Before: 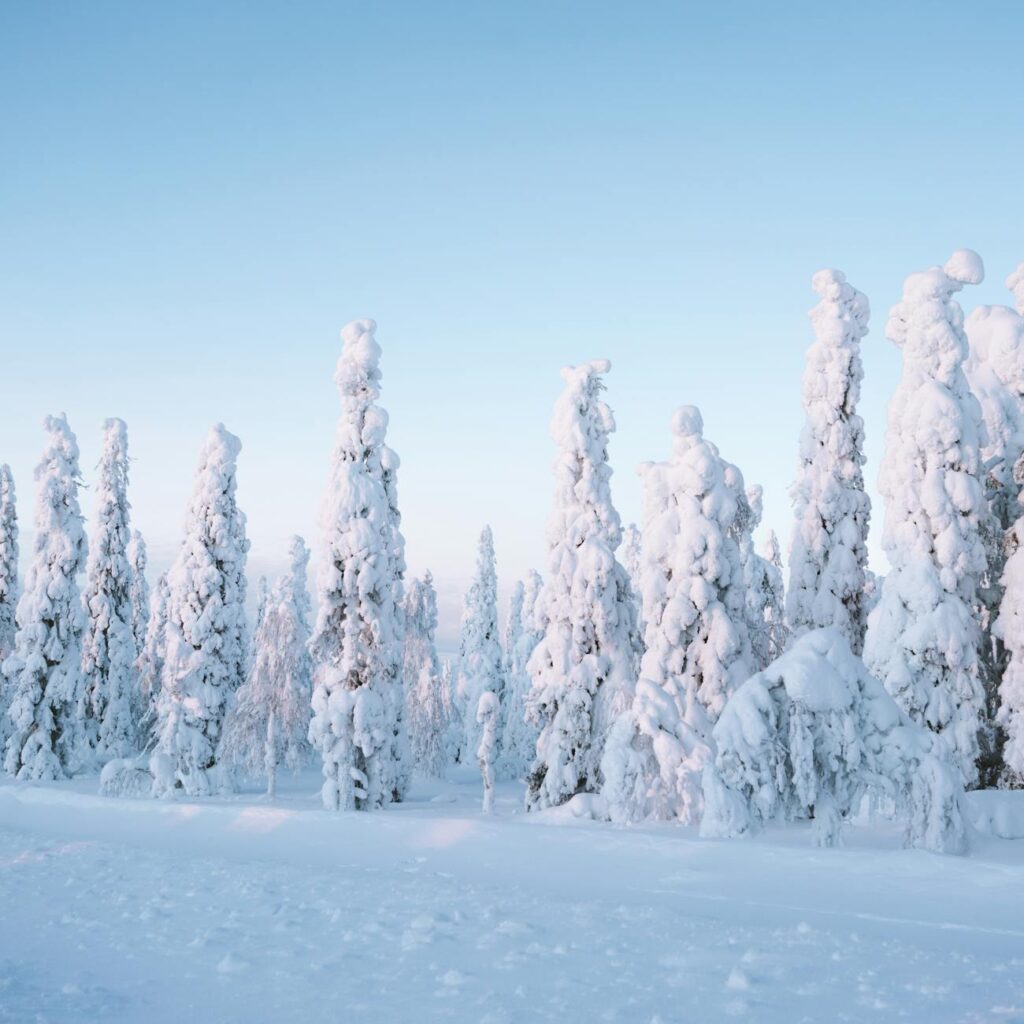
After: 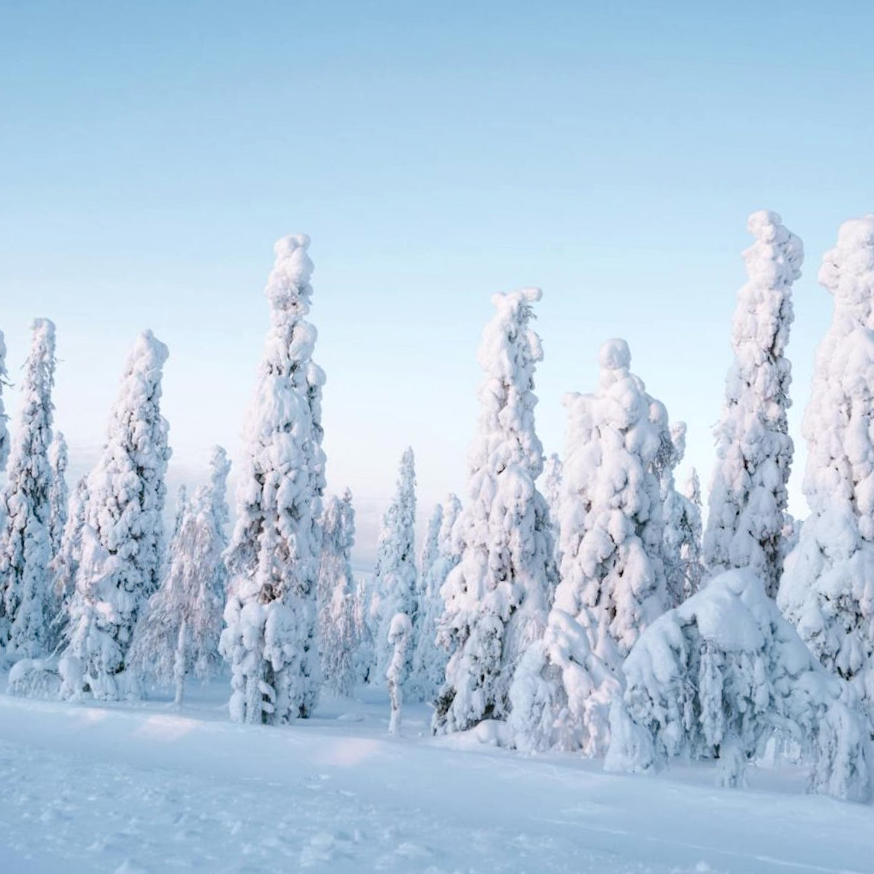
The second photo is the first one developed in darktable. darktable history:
crop and rotate: angle -3.27°, left 5.211%, top 5.211%, right 4.607%, bottom 4.607%
color balance rgb: perceptual saturation grading › global saturation 20%, perceptual saturation grading › highlights -25%, perceptual saturation grading › shadows 25%
local contrast: on, module defaults
